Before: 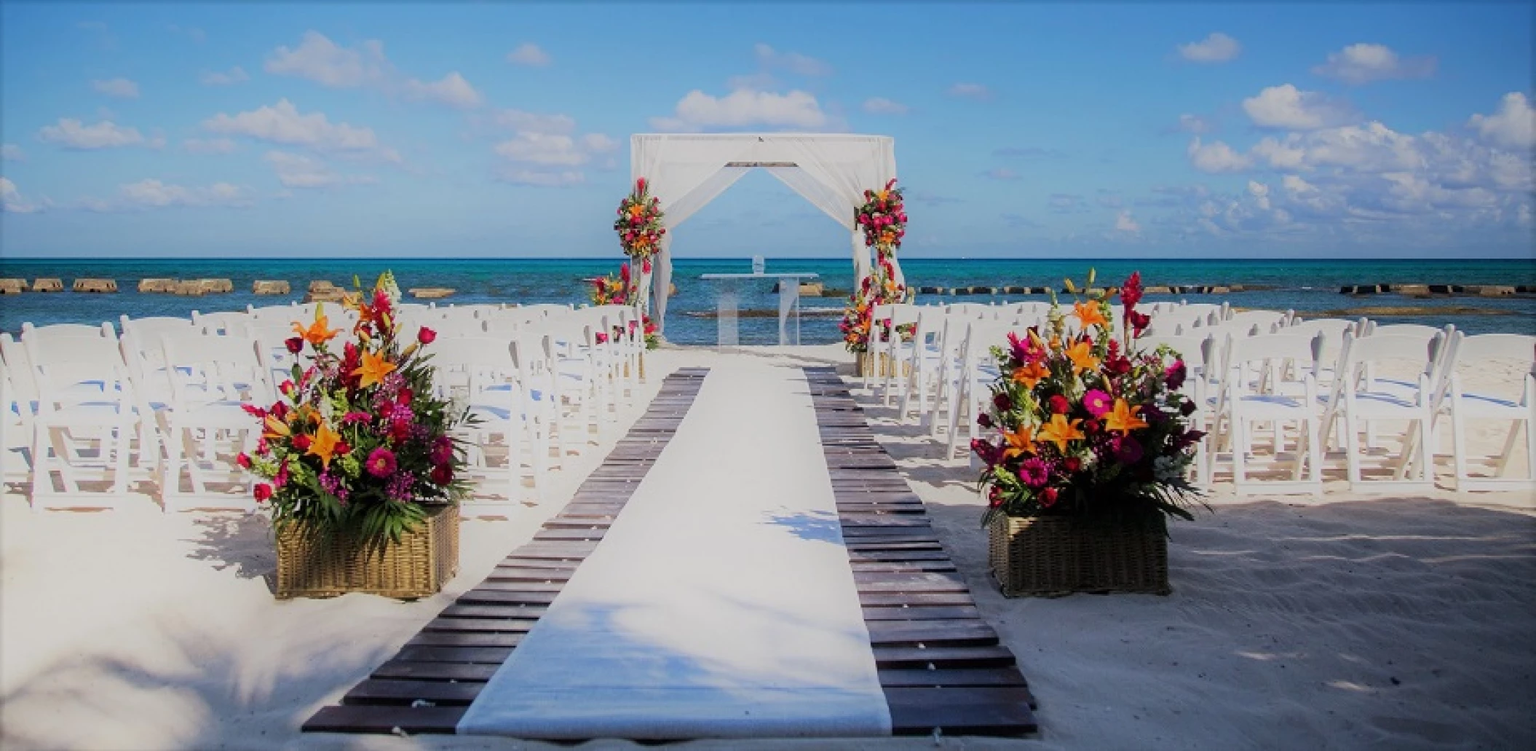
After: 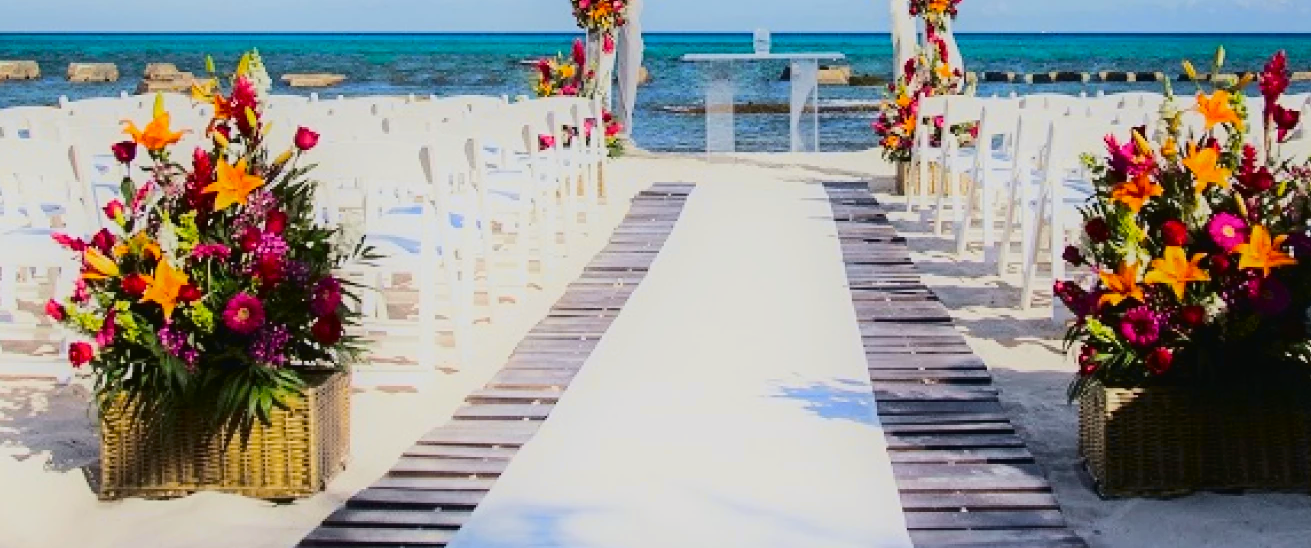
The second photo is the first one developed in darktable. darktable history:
tone equalizer: -8 EV -0.002 EV, -7 EV 0.005 EV, -6 EV -0.009 EV, -5 EV 0.015 EV, -4 EV -0.022 EV, -3 EV 0.009 EV, -2 EV -0.059 EV, -1 EV -0.271 EV, +0 EV -0.611 EV, edges refinement/feathering 500, mask exposure compensation -1.57 EV, preserve details no
crop: left 13.285%, top 31.308%, right 24.563%, bottom 15.51%
levels: levels [0, 0.498, 0.996]
tone curve: curves: ch0 [(0.003, 0.023) (0.071, 0.052) (0.236, 0.197) (0.466, 0.557) (0.644, 0.748) (0.803, 0.88) (0.994, 0.968)]; ch1 [(0, 0) (0.262, 0.227) (0.417, 0.386) (0.469, 0.467) (0.502, 0.498) (0.528, 0.53) (0.573, 0.57) (0.605, 0.621) (0.644, 0.671) (0.686, 0.728) (0.994, 0.987)]; ch2 [(0, 0) (0.262, 0.188) (0.385, 0.353) (0.427, 0.424) (0.495, 0.493) (0.515, 0.534) (0.547, 0.556) (0.589, 0.613) (0.644, 0.748) (1, 1)], color space Lab, independent channels, preserve colors none
